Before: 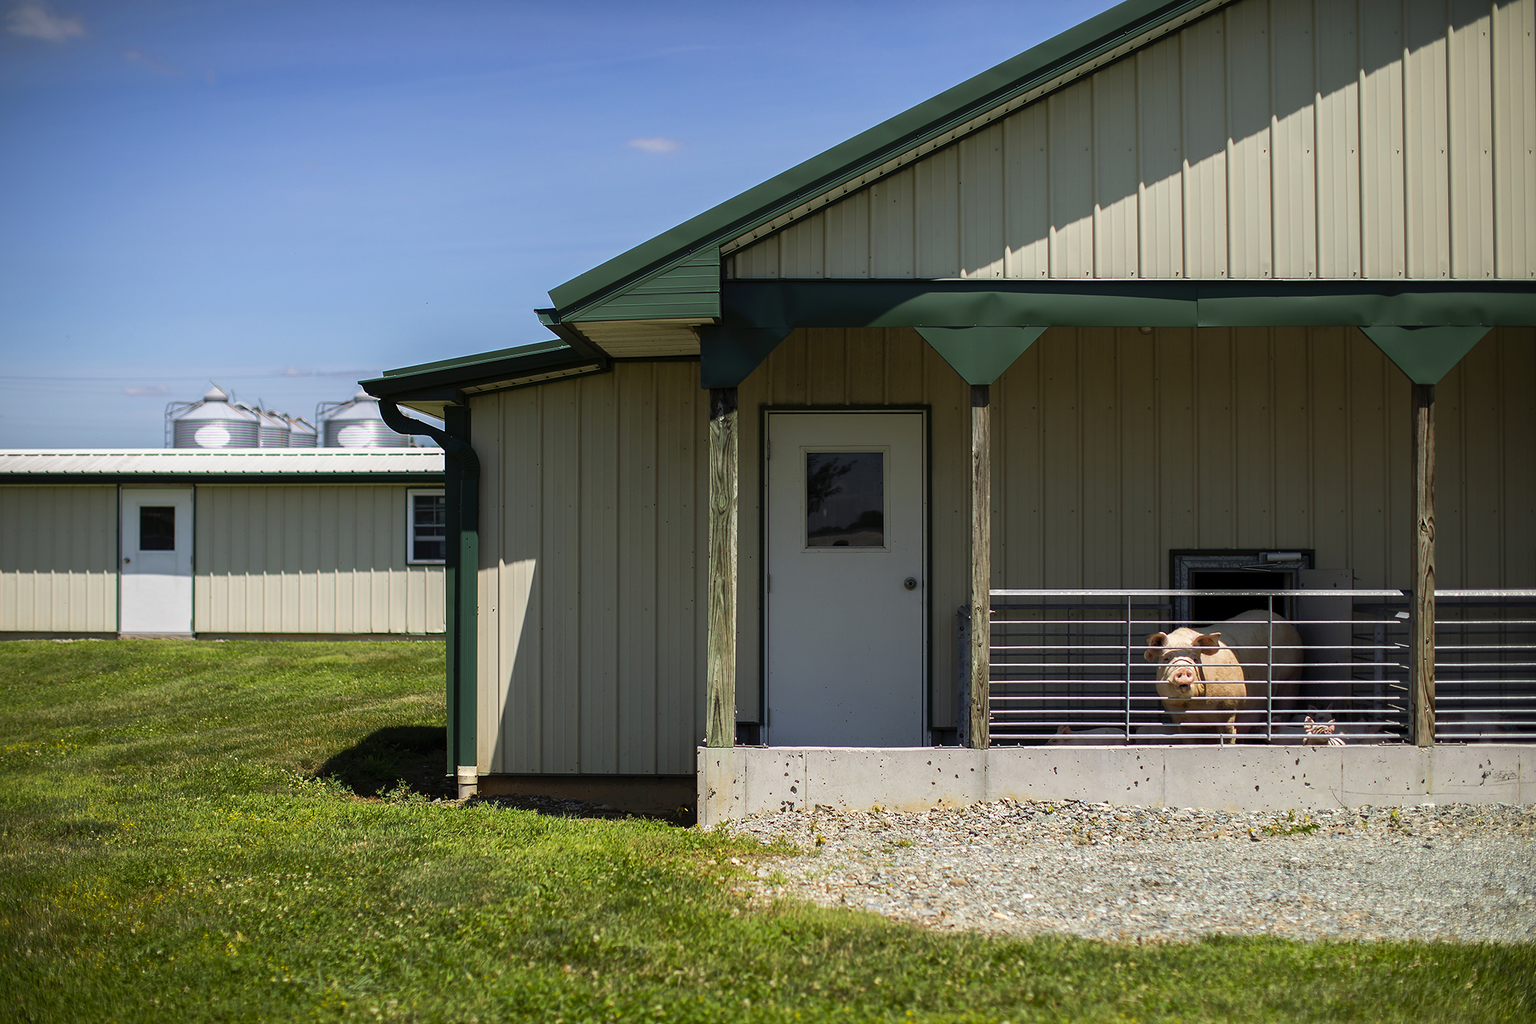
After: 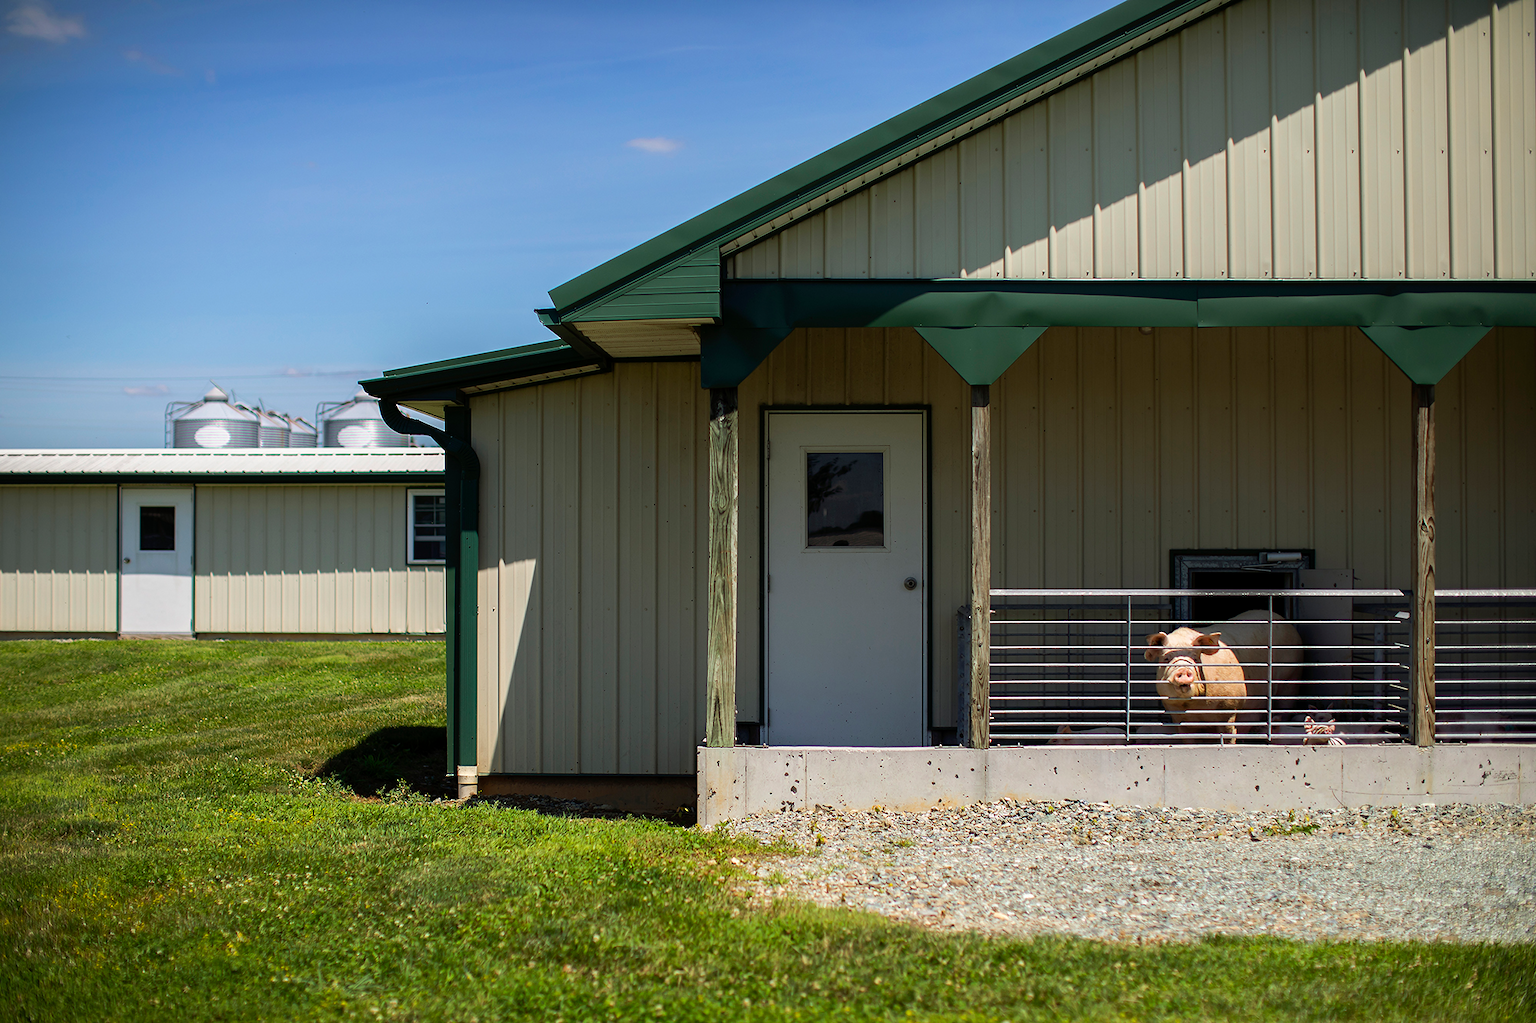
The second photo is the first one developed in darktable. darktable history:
sharpen: radius 2.892, amount 0.874, threshold 47.076
